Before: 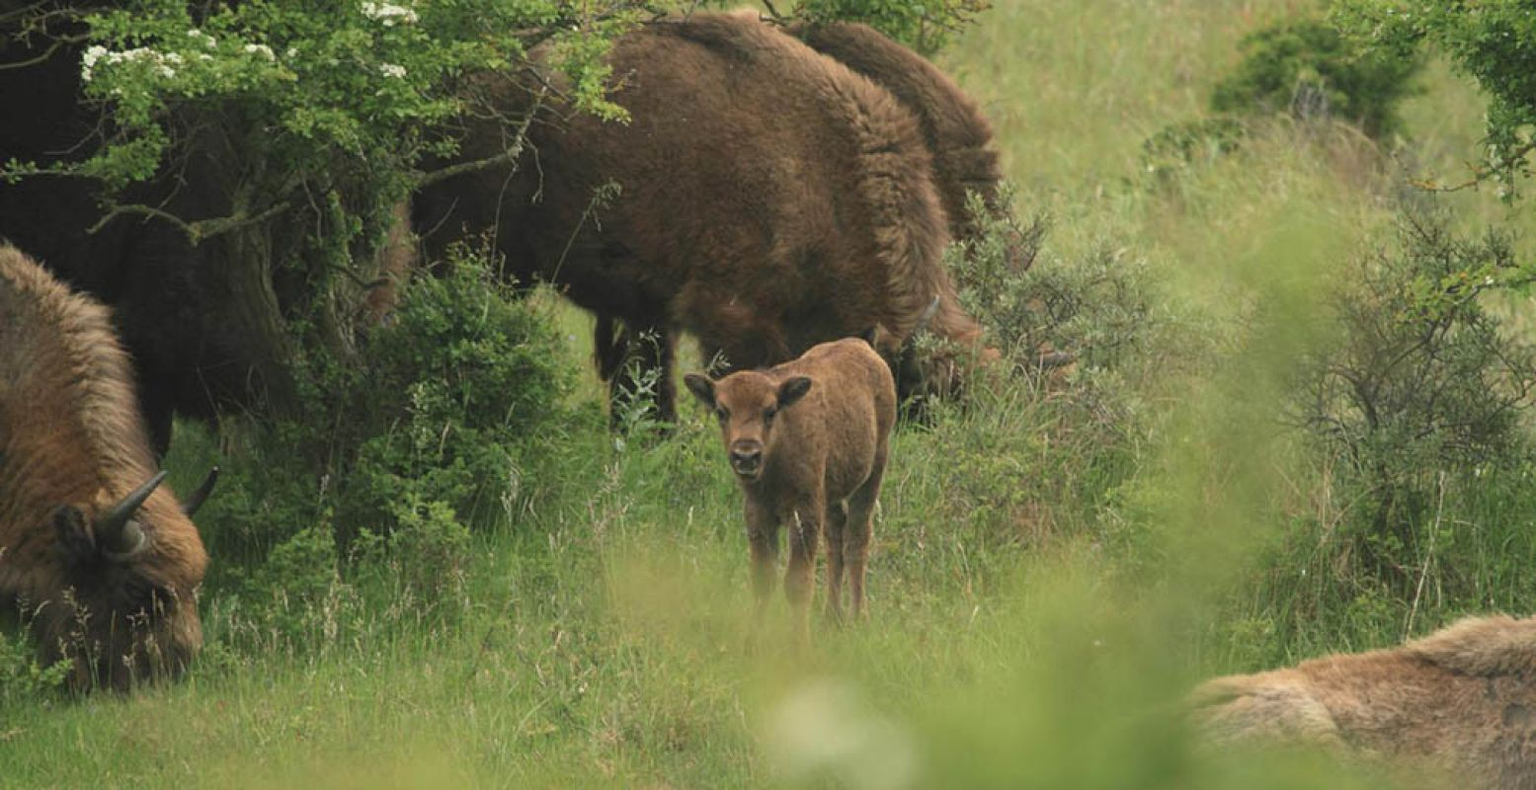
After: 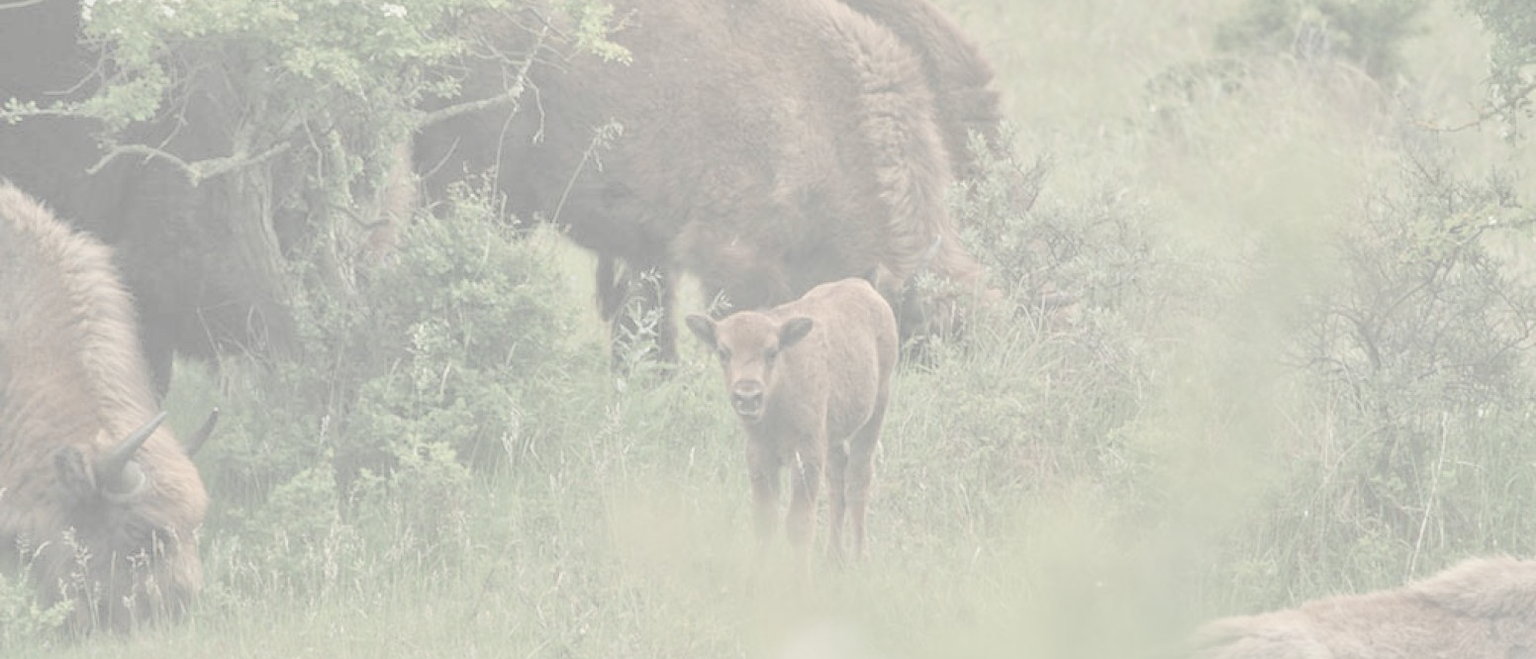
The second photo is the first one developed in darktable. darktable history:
crop: top 7.625%, bottom 8.027%
contrast brightness saturation: contrast -0.32, brightness 0.75, saturation -0.78
tone equalizer: -8 EV 2 EV, -7 EV 2 EV, -6 EV 2 EV, -5 EV 2 EV, -4 EV 2 EV, -3 EV 1.5 EV, -2 EV 1 EV, -1 EV 0.5 EV
white balance: emerald 1
